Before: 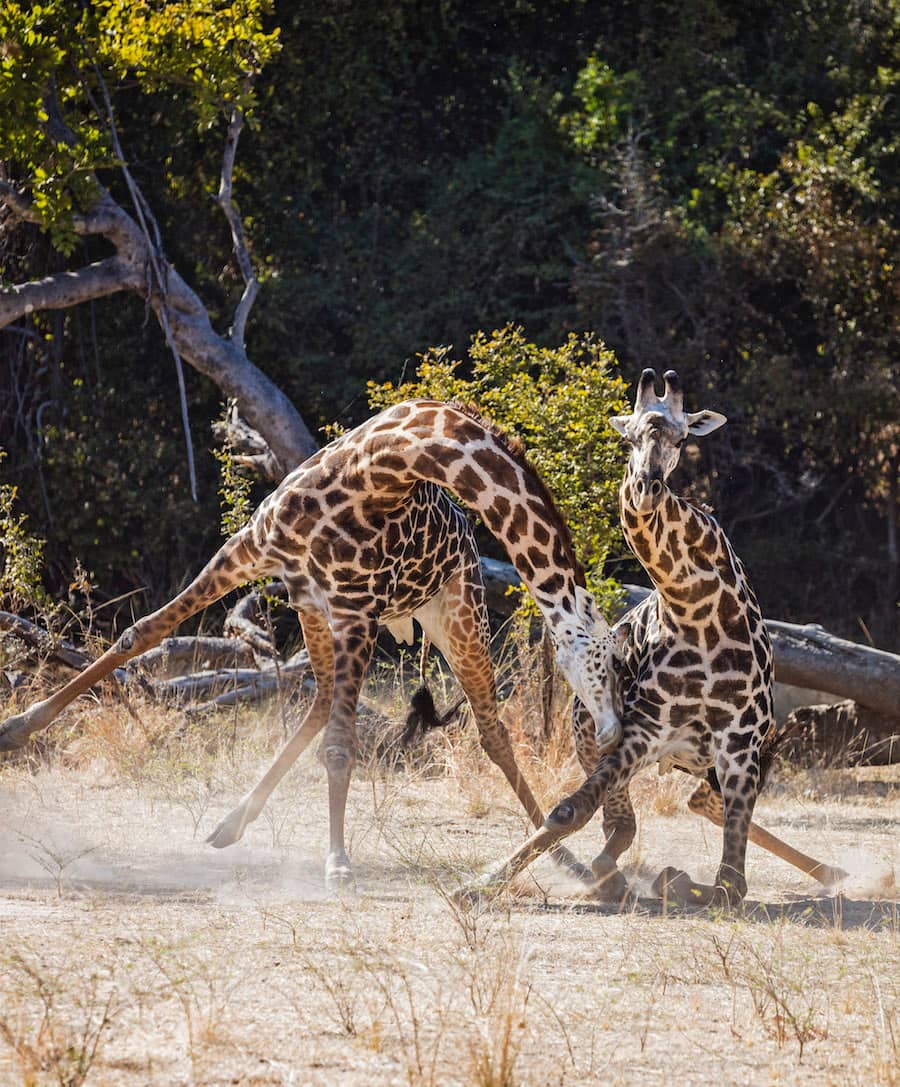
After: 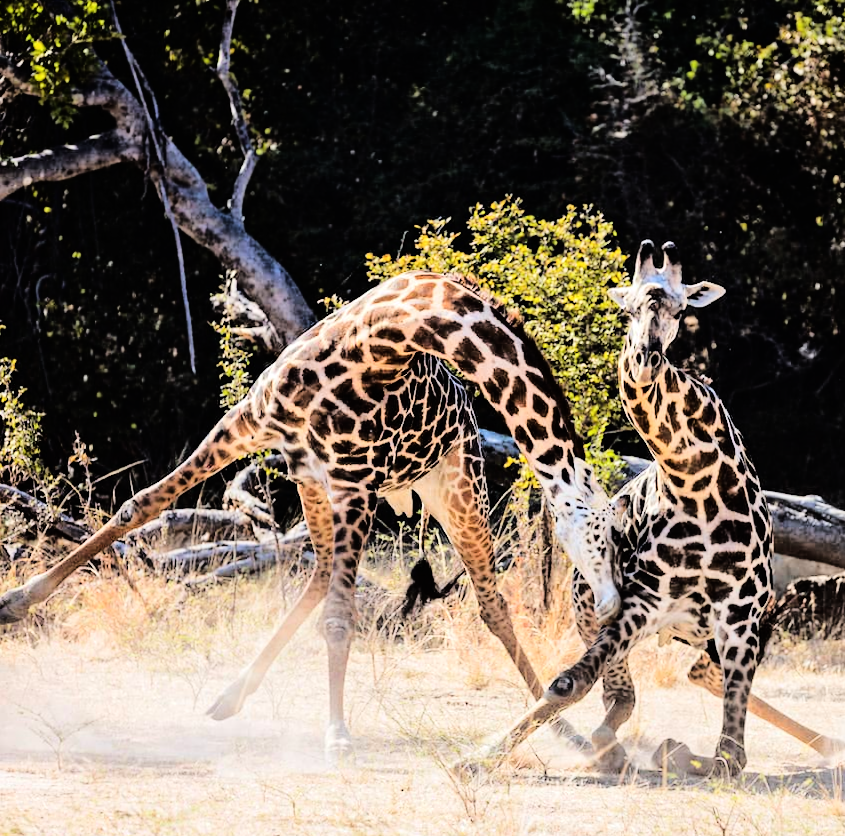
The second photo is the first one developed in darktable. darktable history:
color balance rgb: perceptual saturation grading › global saturation -0.213%, perceptual brilliance grading › highlights 2.828%
crop and rotate: angle 0.111°, top 11.757%, right 5.808%, bottom 11.127%
base curve: curves: ch0 [(0, 0) (0.036, 0.01) (0.123, 0.254) (0.258, 0.504) (0.507, 0.748) (1, 1)]
